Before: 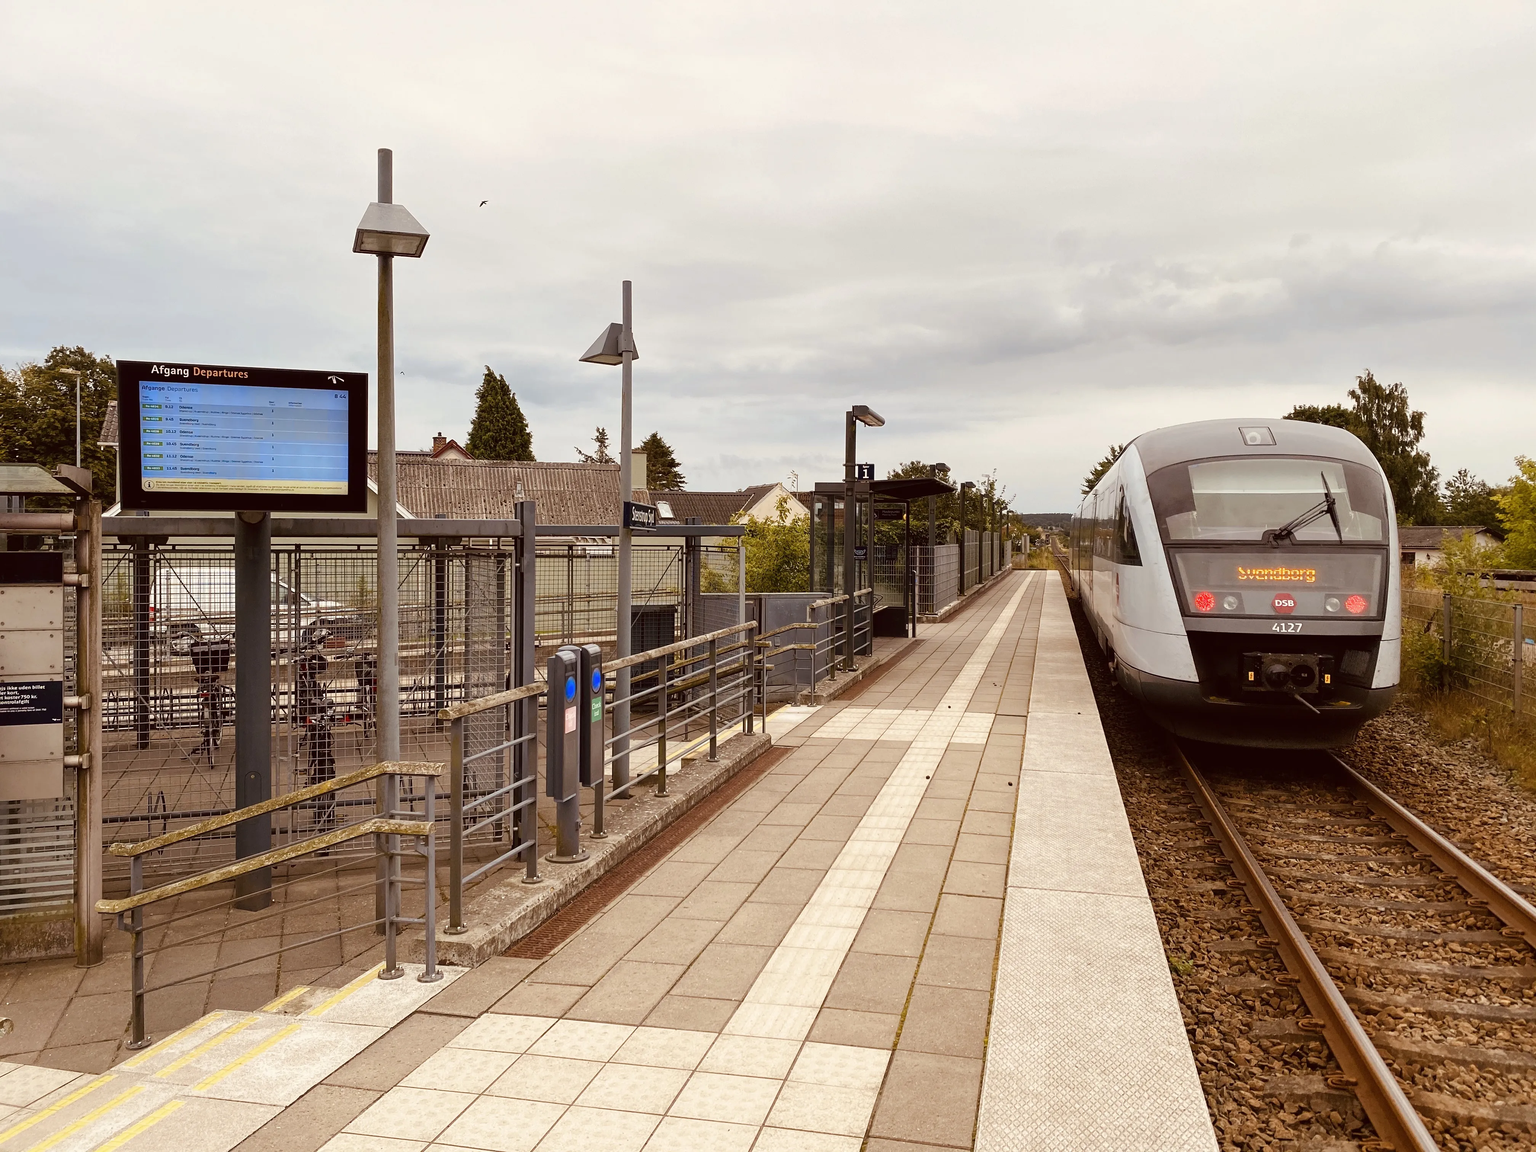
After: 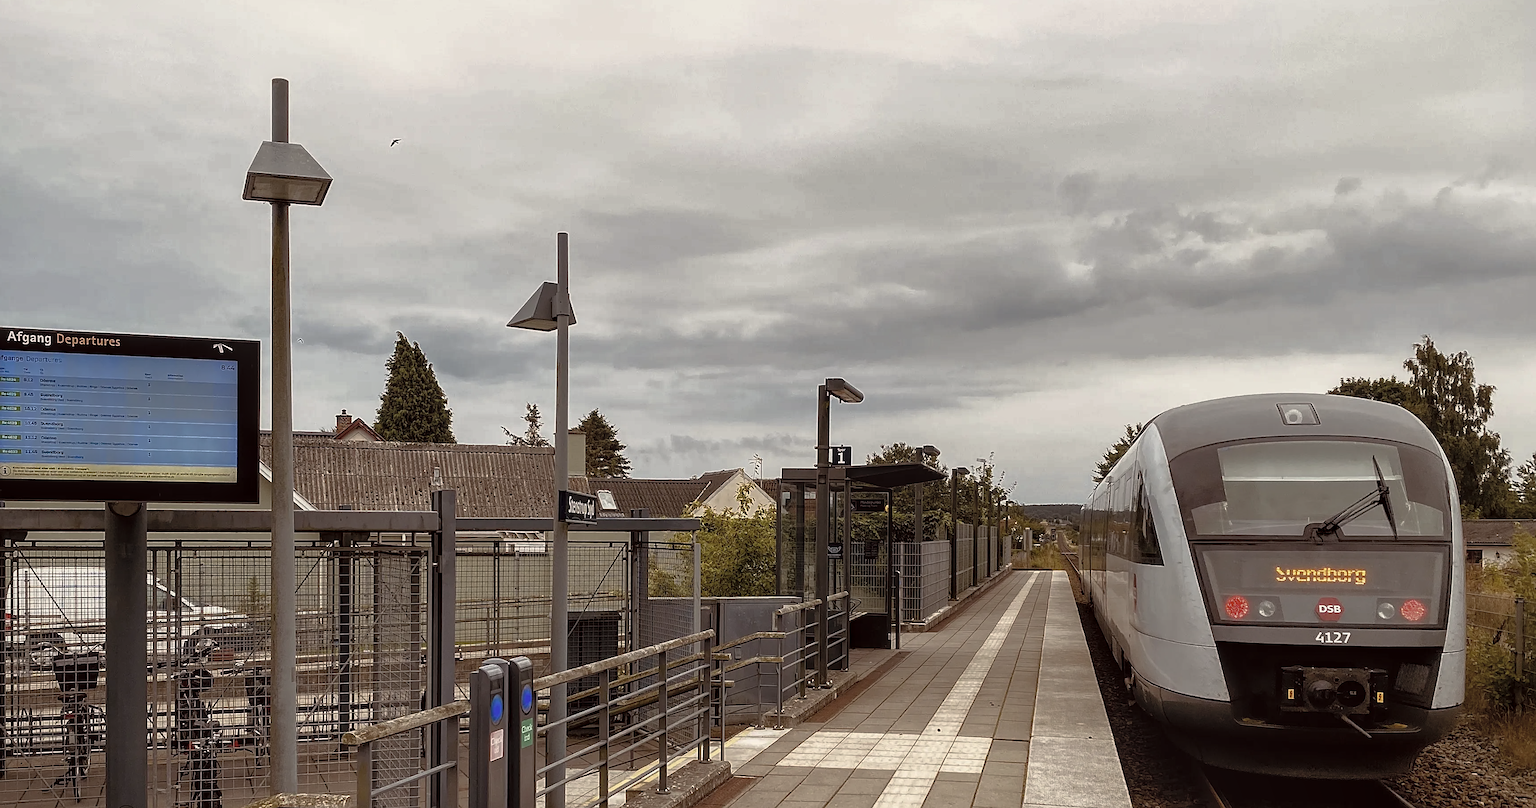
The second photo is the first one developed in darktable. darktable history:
exposure: exposure -0.153 EV, compensate highlight preservation false
base curve: curves: ch0 [(0, 0) (0.564, 0.291) (0.802, 0.731) (1, 1)]
tone equalizer: on, module defaults
local contrast: on, module defaults
crop and rotate: left 9.465%, top 7.112%, right 4.829%, bottom 32.717%
vignetting: fall-off start 99.93%, fall-off radius 71.11%, saturation -0.032, width/height ratio 1.173
contrast brightness saturation: brightness 0.144
sharpen: on, module defaults
